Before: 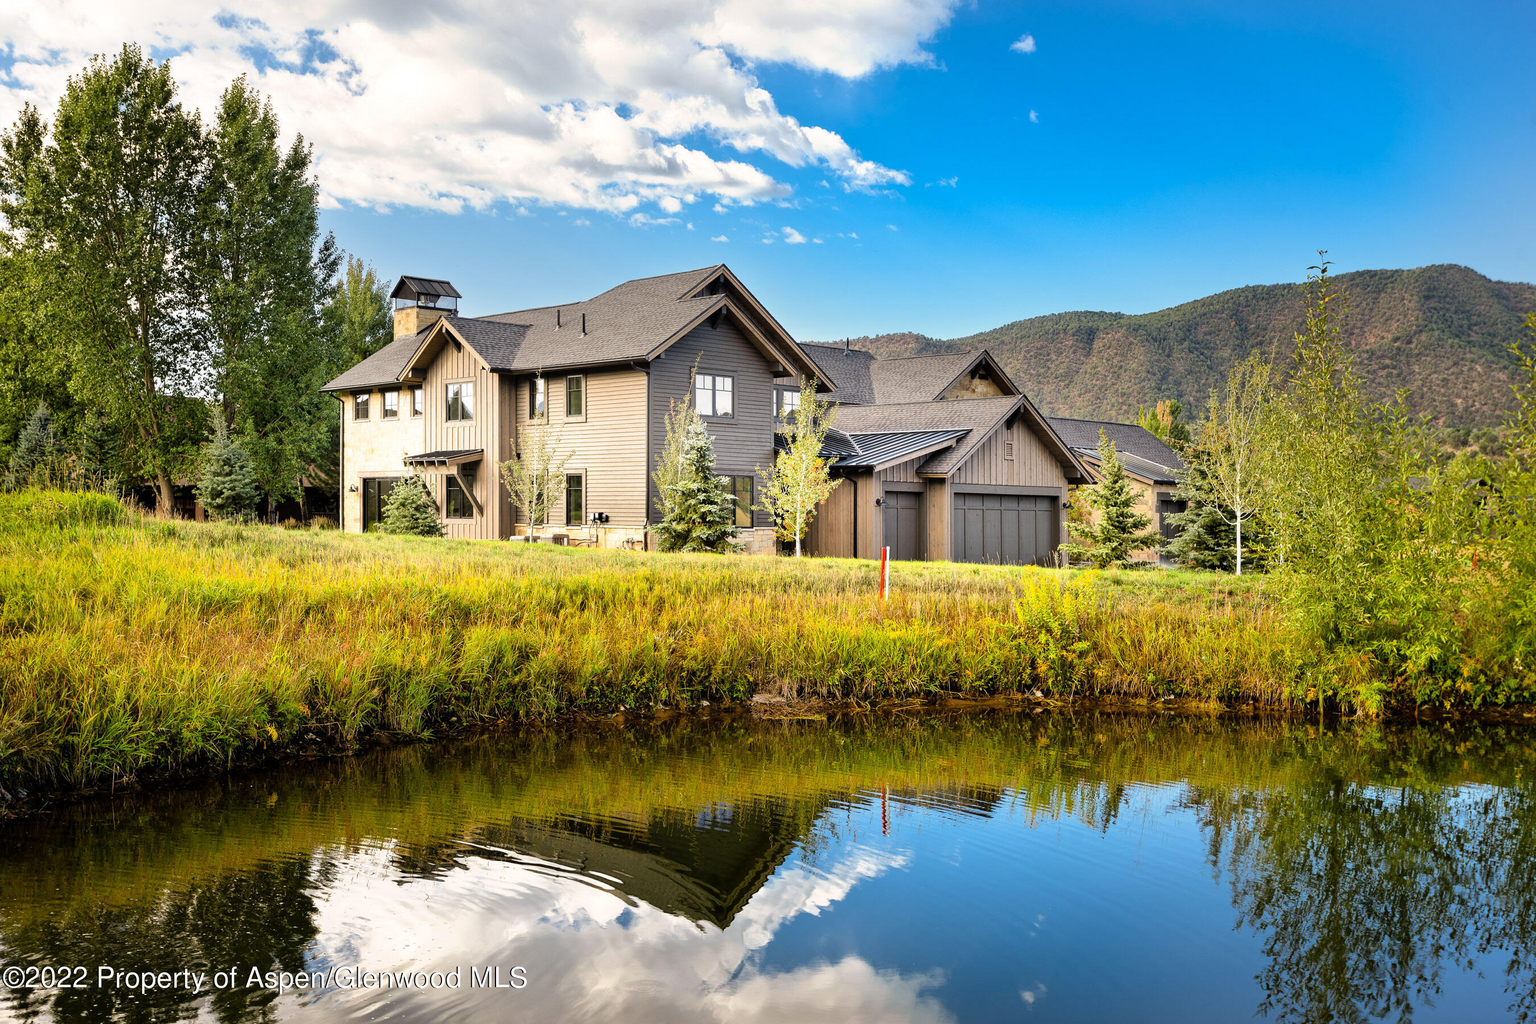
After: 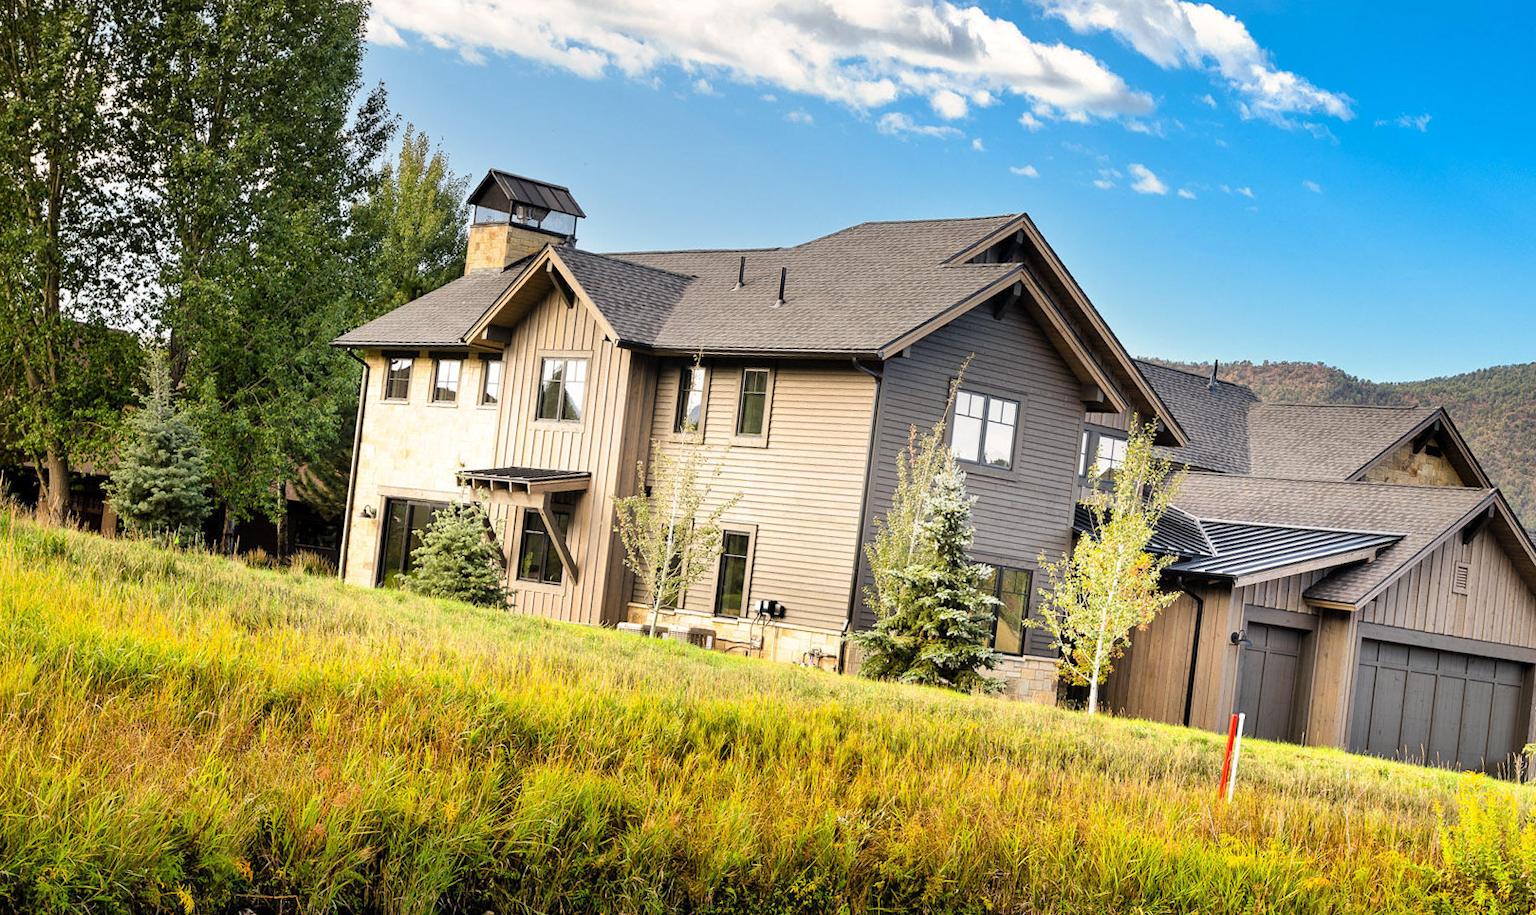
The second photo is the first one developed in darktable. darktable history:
crop and rotate: angle -6.78°, left 2.064%, top 6.695%, right 27.726%, bottom 30.52%
tone equalizer: edges refinement/feathering 500, mask exposure compensation -1.57 EV, preserve details no
